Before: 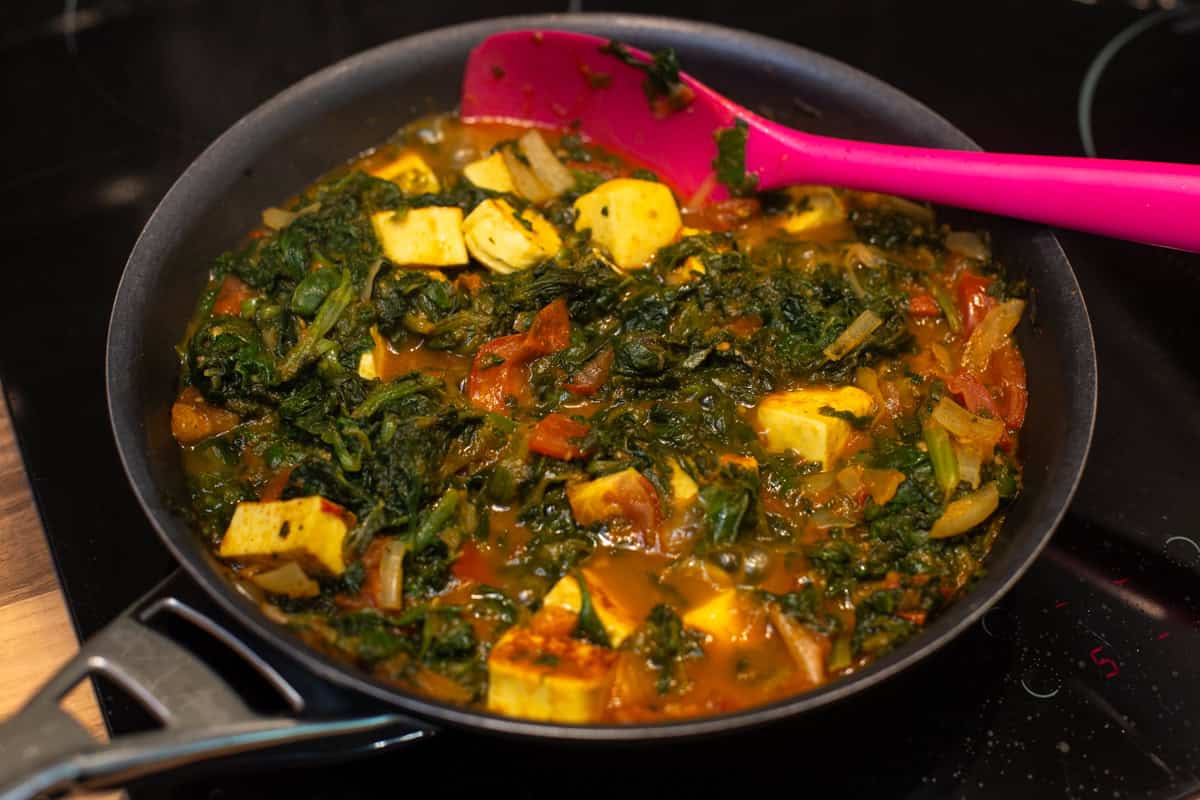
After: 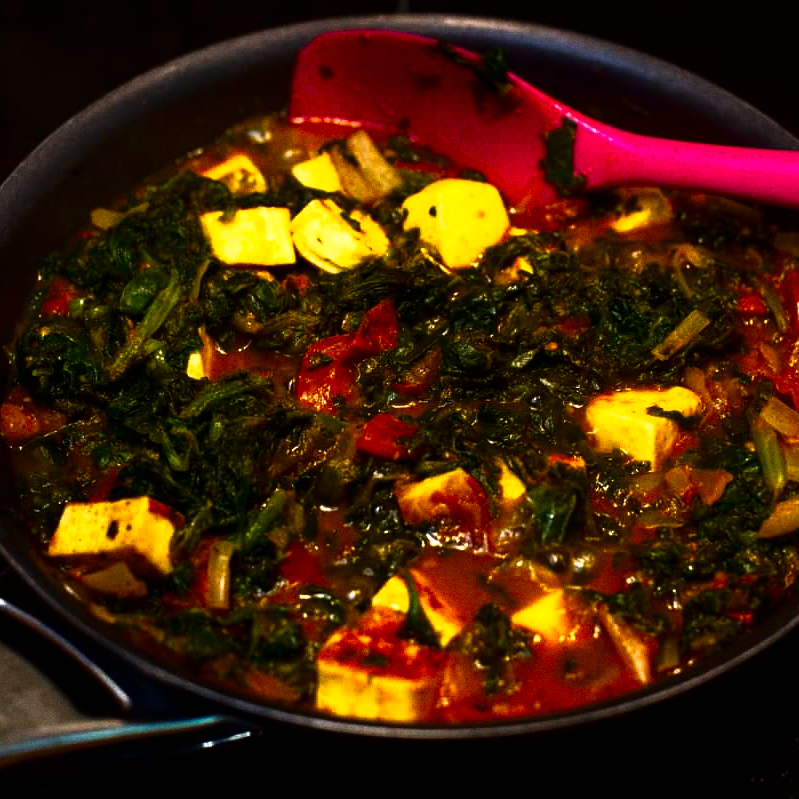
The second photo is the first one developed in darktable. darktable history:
base curve: curves: ch0 [(0, 0) (0.564, 0.291) (0.802, 0.731) (1, 1)]
tone curve: curves: ch0 [(0, 0) (0.084, 0.074) (0.2, 0.297) (0.363, 0.591) (0.495, 0.765) (0.68, 0.901) (0.851, 0.967) (1, 1)], color space Lab, linked channels, preserve colors none
exposure: black level correction 0.001, exposure 0.3 EV, compensate highlight preservation false
contrast brightness saturation: contrast 0.19, brightness -0.11, saturation 0.21
crop and rotate: left 14.385%, right 18.948%
grain: coarseness 0.09 ISO
